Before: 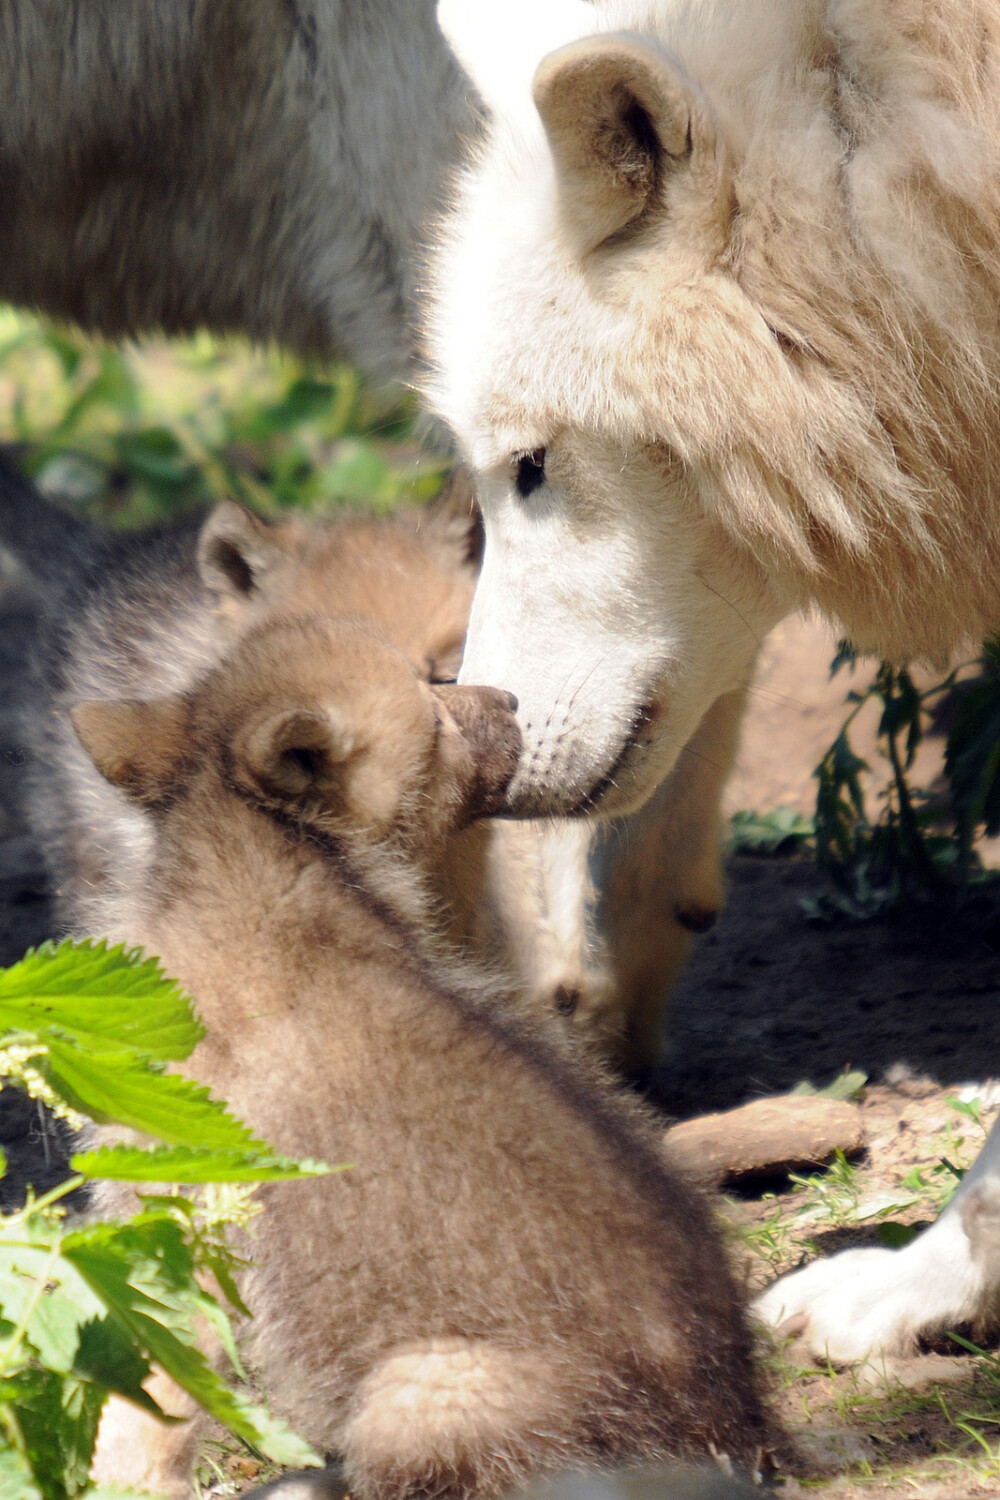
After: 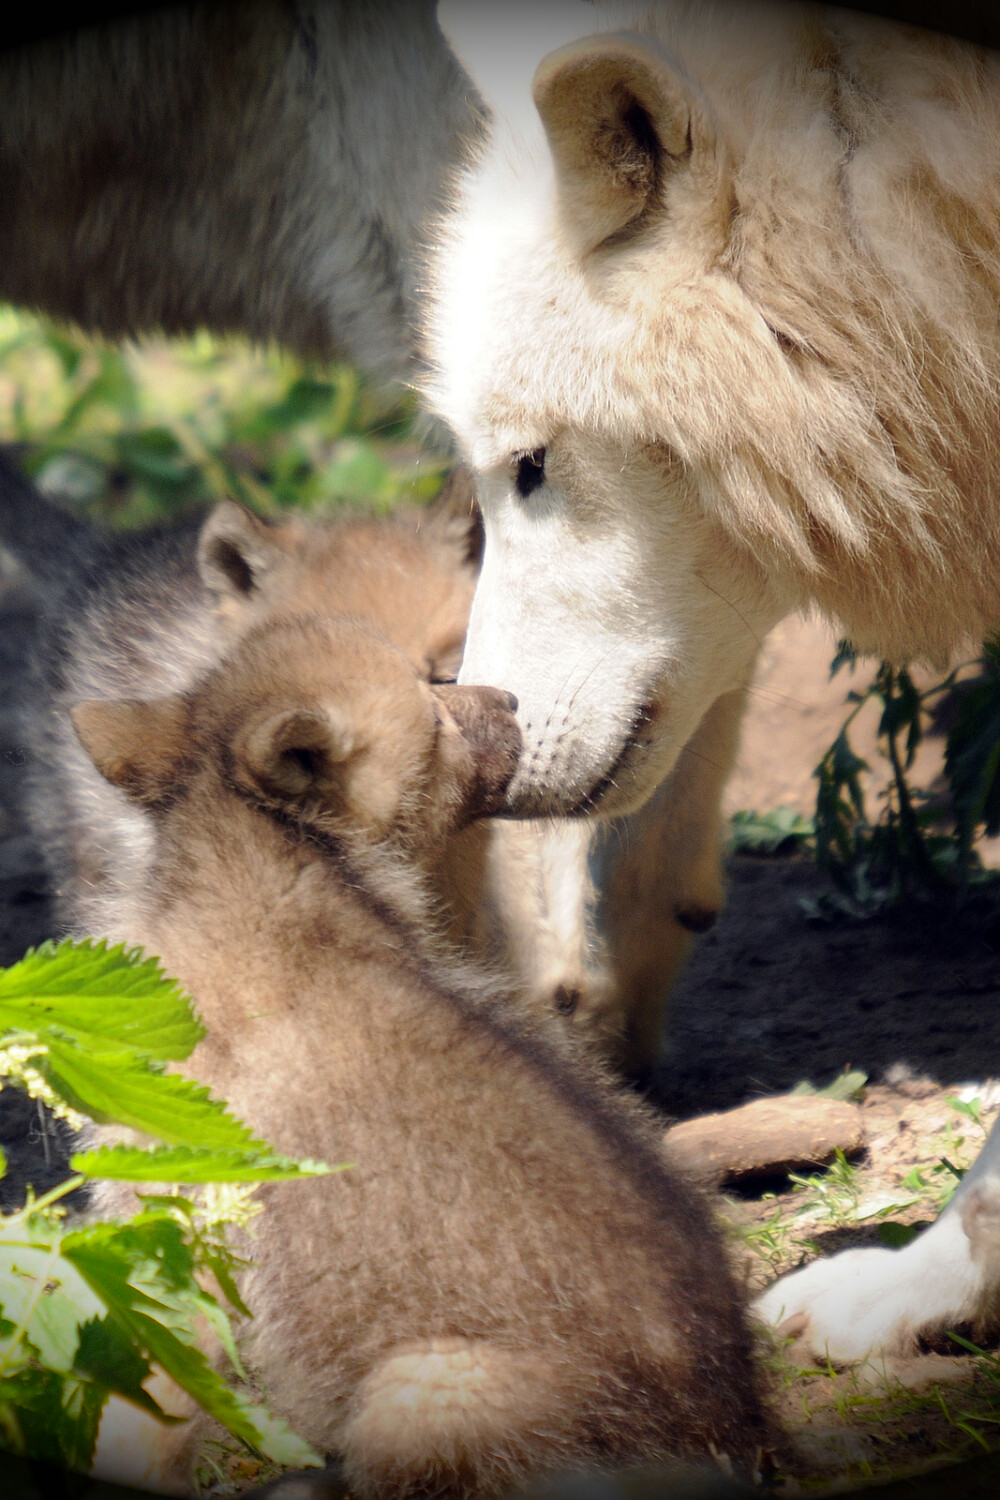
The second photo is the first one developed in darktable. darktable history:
vignetting: fall-off start 100%, brightness -0.996, saturation 0.493, width/height ratio 1.305
